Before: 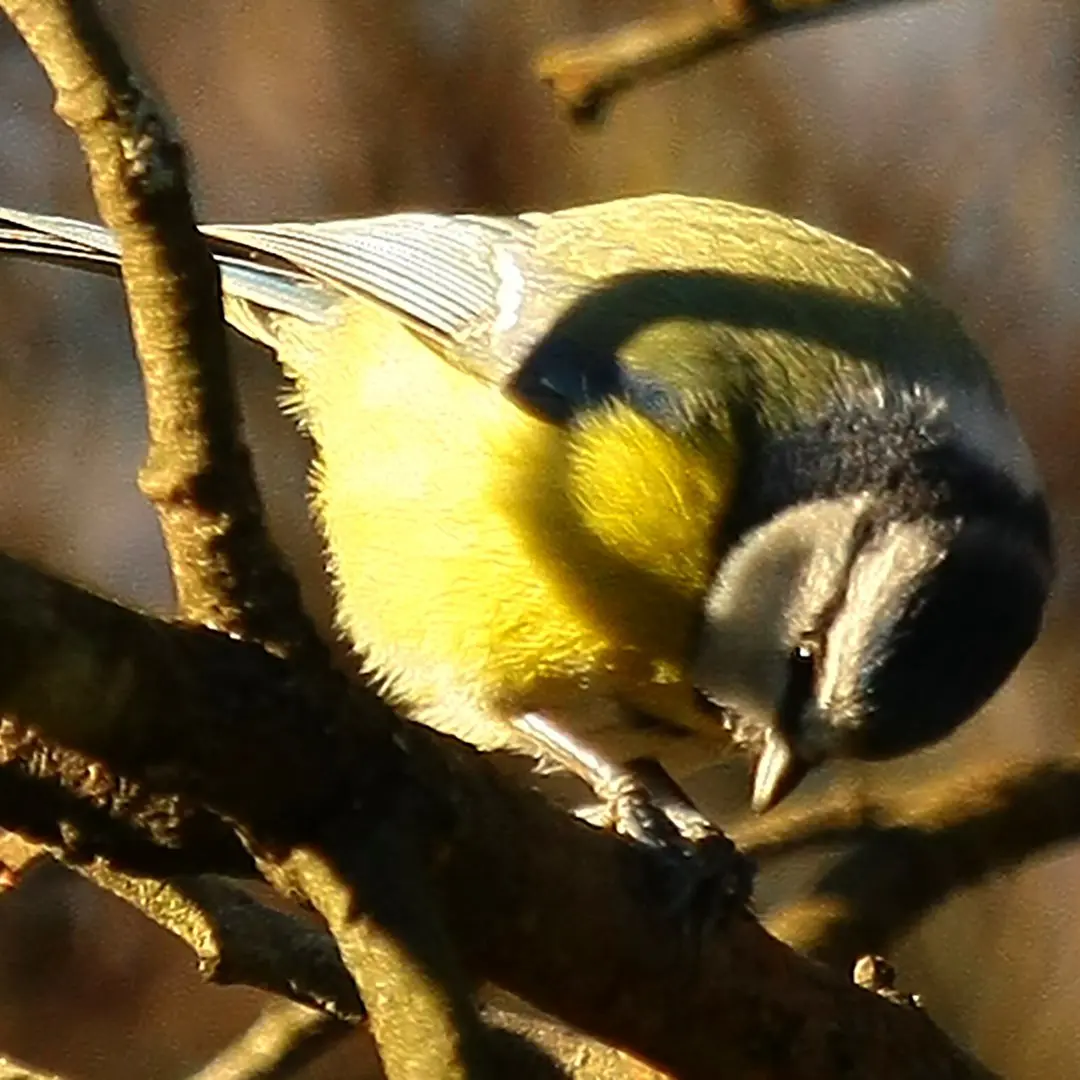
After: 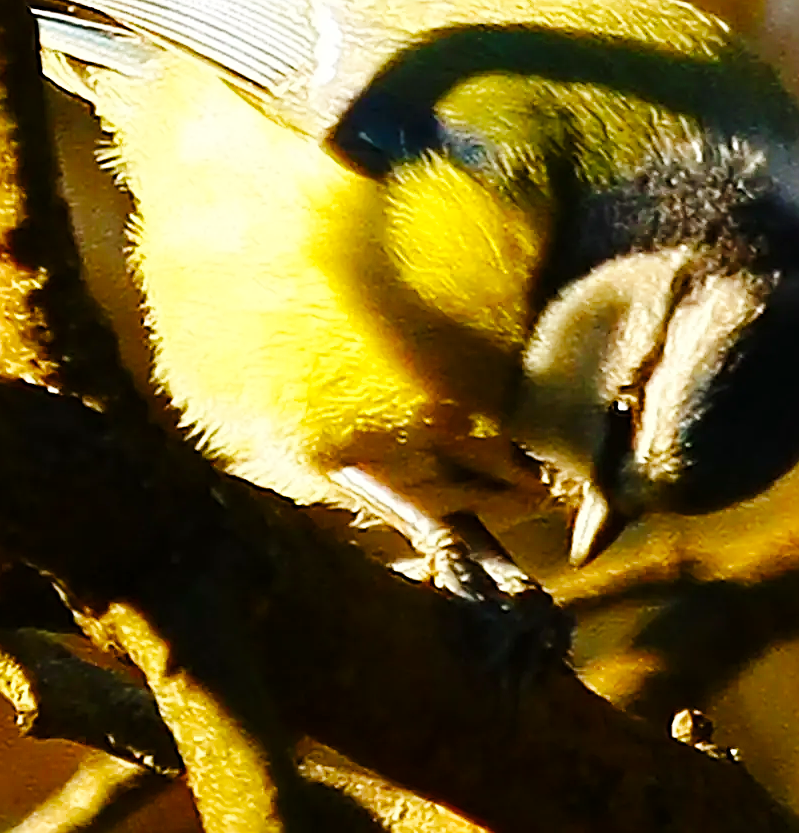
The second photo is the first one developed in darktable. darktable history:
crop: left 16.871%, top 22.857%, right 9.116%
sharpen: on, module defaults
color balance rgb: perceptual saturation grading › global saturation 35%, perceptual saturation grading › highlights -30%, perceptual saturation grading › shadows 35%, perceptual brilliance grading › global brilliance 3%, perceptual brilliance grading › highlights -3%, perceptual brilliance grading › shadows 3%
base curve: curves: ch0 [(0, 0) (0.032, 0.025) (0.121, 0.166) (0.206, 0.329) (0.605, 0.79) (1, 1)], preserve colors none
tone equalizer: on, module defaults
